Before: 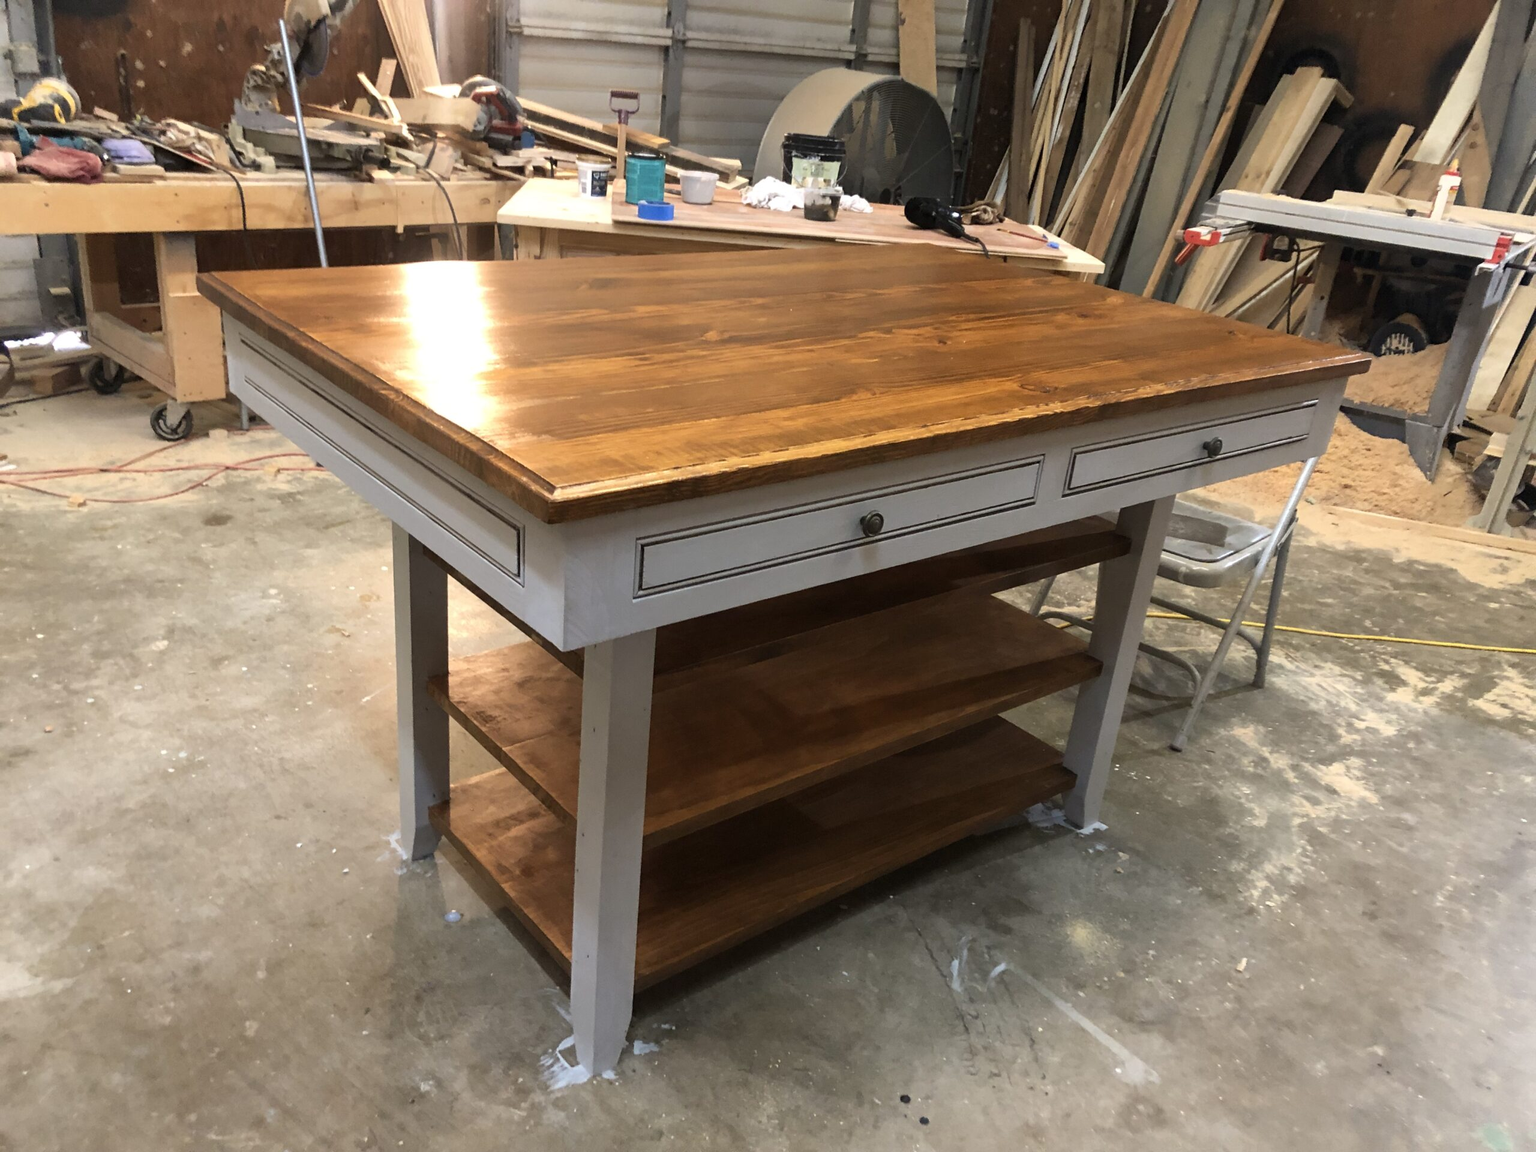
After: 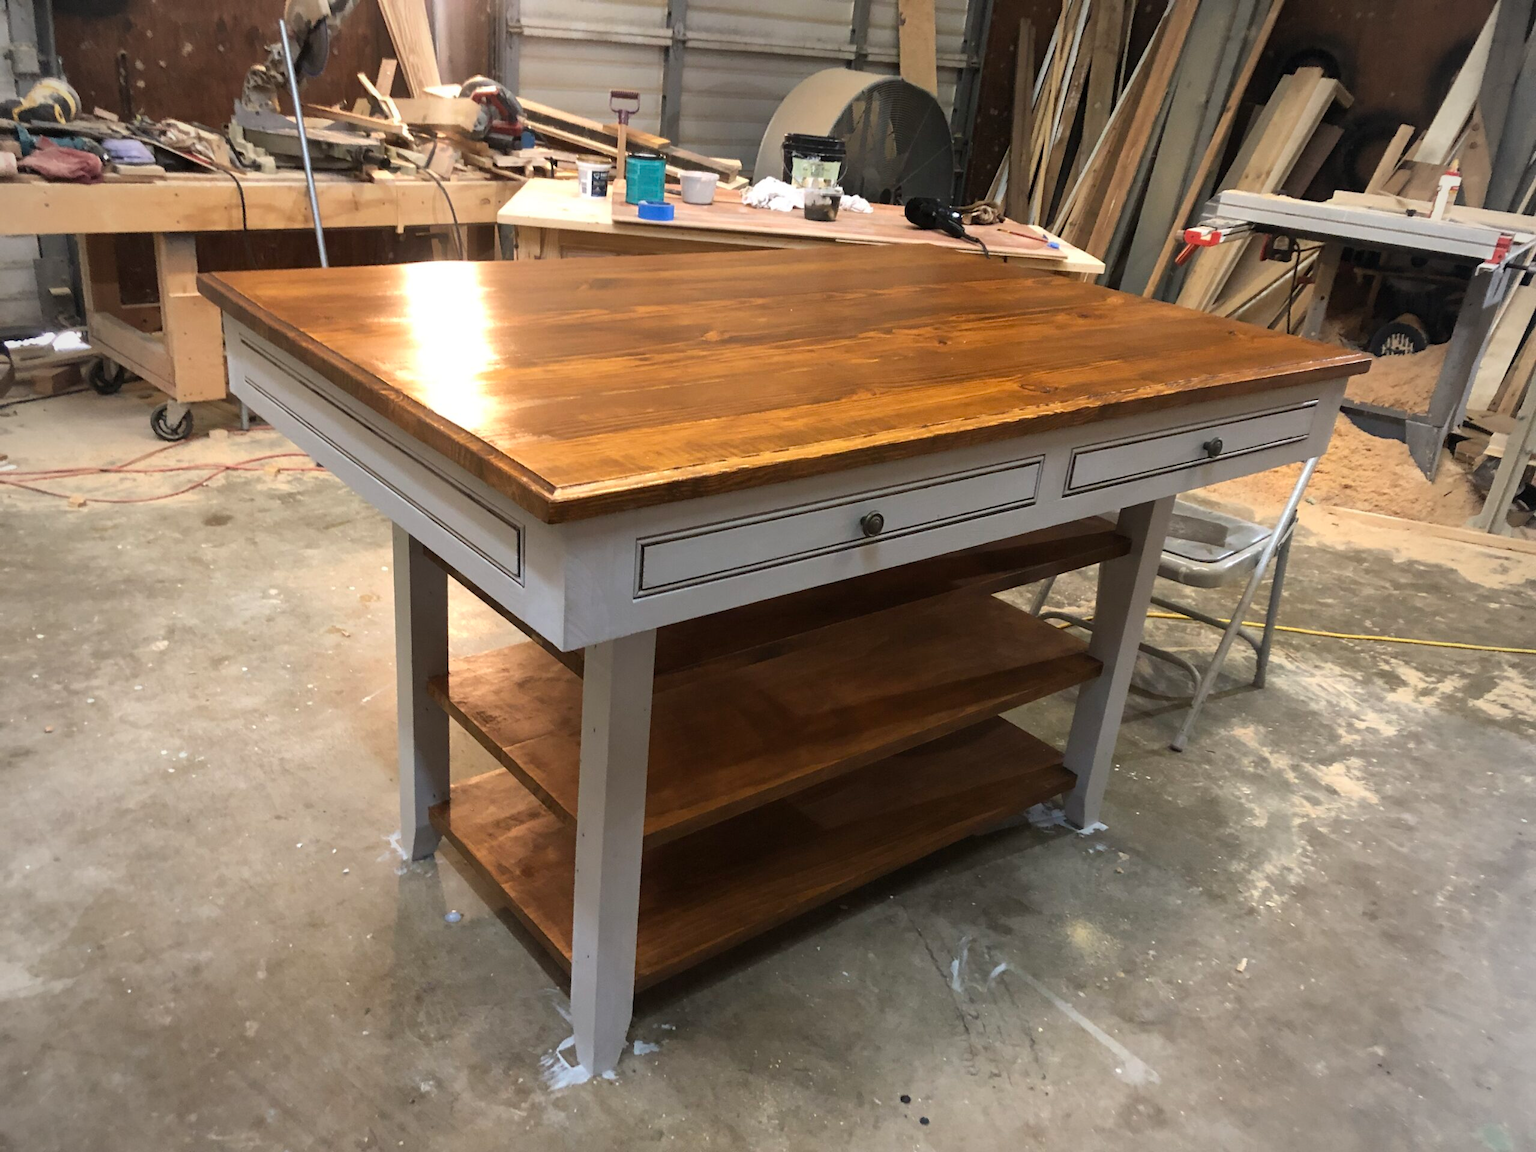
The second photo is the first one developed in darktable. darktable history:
vignetting: fall-off start 74.48%, fall-off radius 65.71%
